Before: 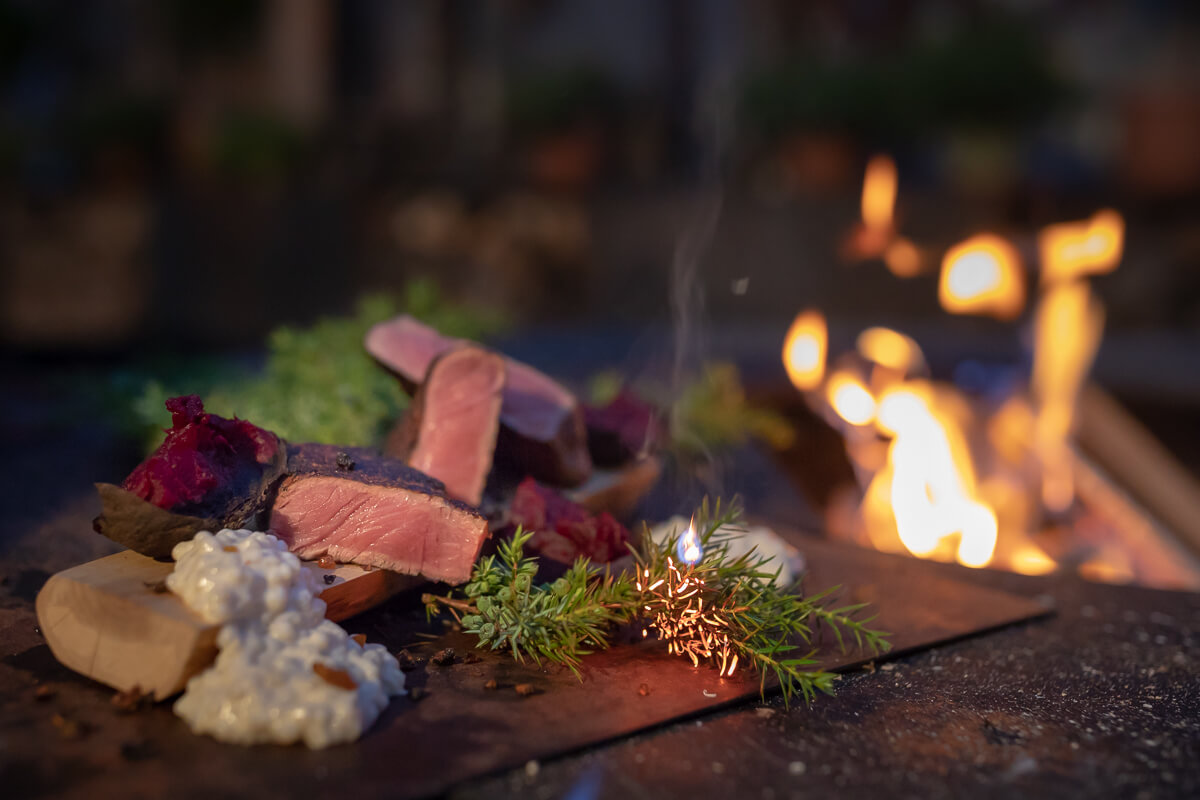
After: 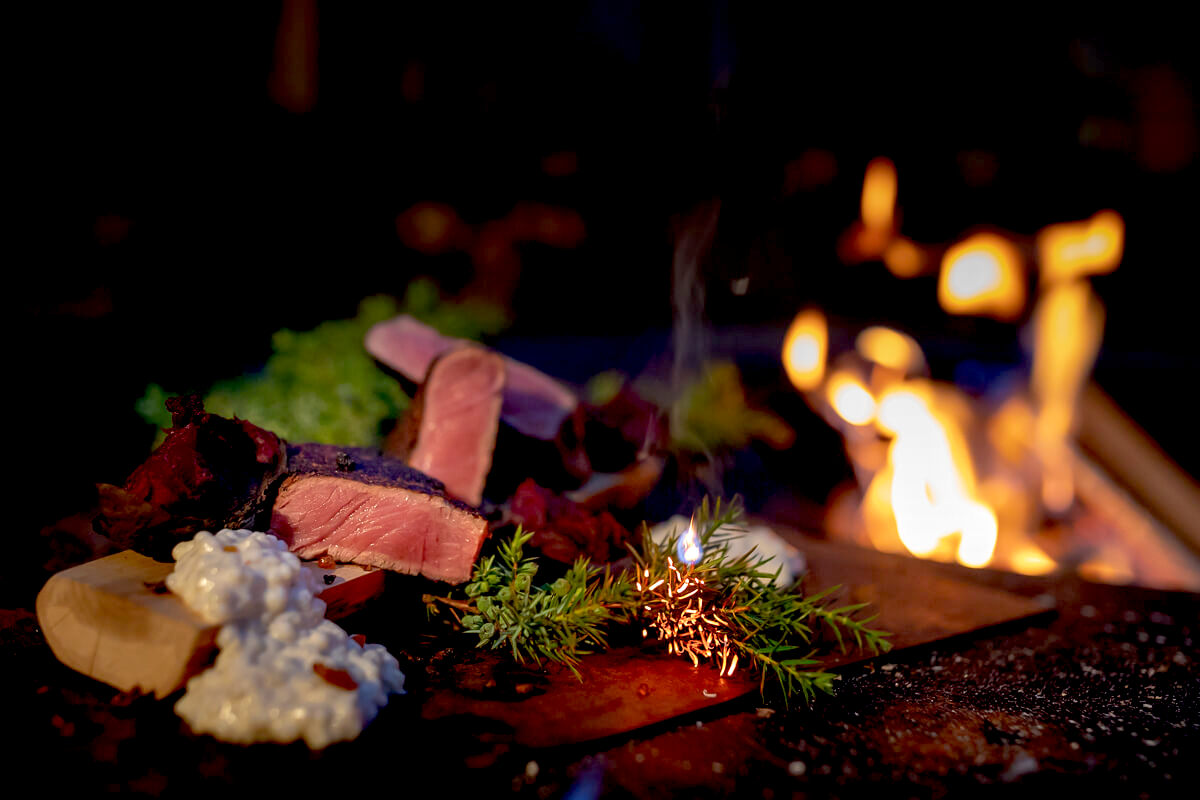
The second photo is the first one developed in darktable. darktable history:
graduated density: on, module defaults
color zones: curves: ch1 [(0, 0.513) (0.143, 0.524) (0.286, 0.511) (0.429, 0.506) (0.571, 0.503) (0.714, 0.503) (0.857, 0.508) (1, 0.513)]
rgb levels: preserve colors max RGB
exposure: black level correction 0.031, exposure 0.304 EV, compensate highlight preservation false
